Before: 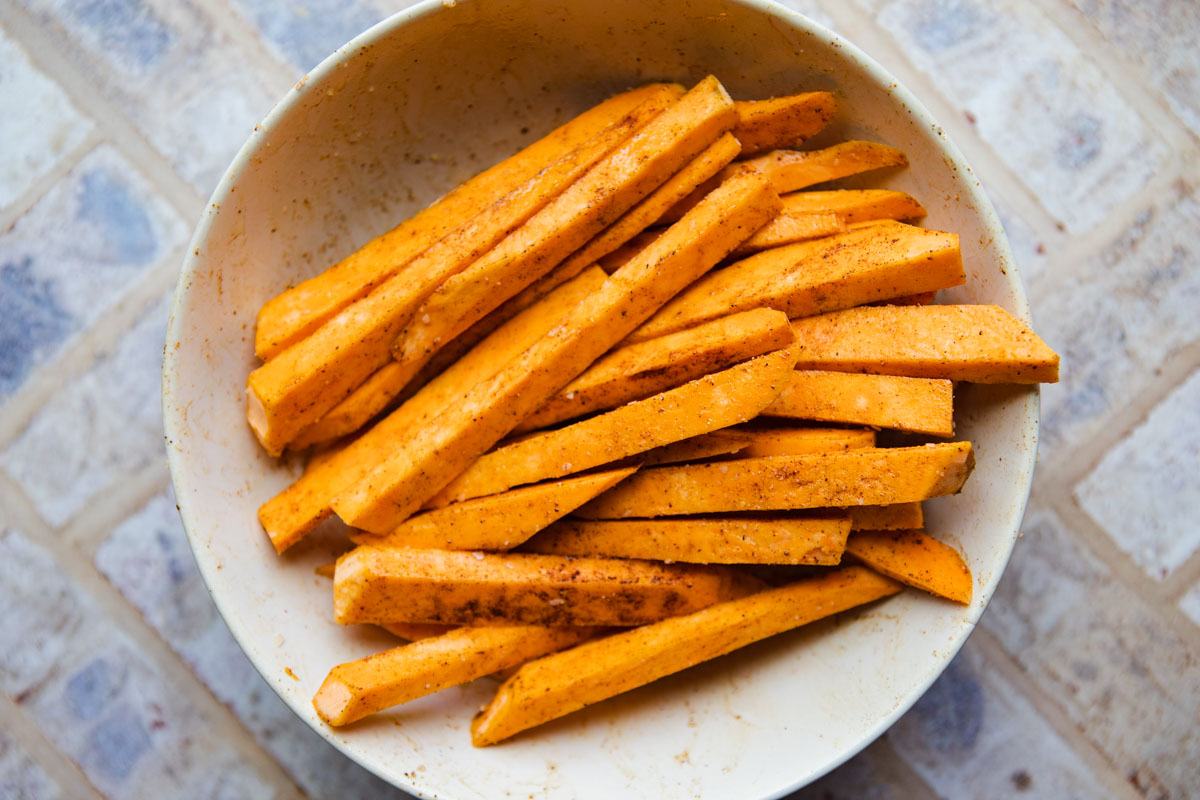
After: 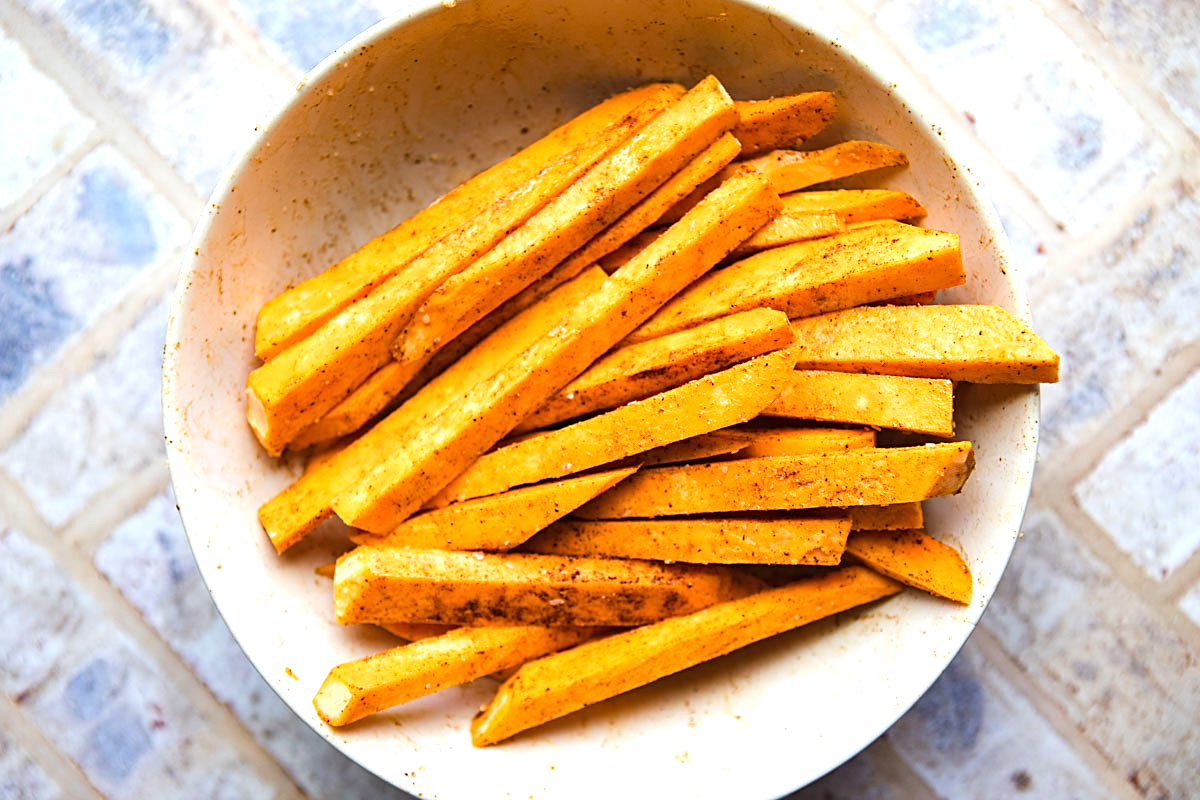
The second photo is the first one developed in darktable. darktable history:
exposure: black level correction 0, exposure 0.701 EV, compensate highlight preservation false
sharpen: on, module defaults
